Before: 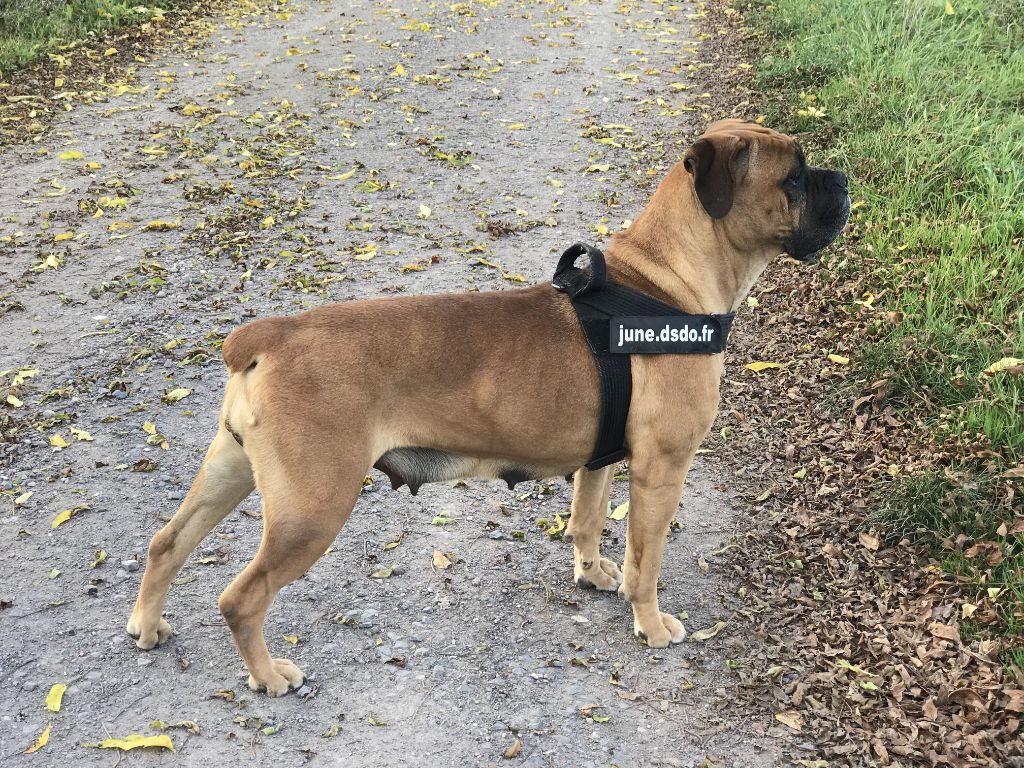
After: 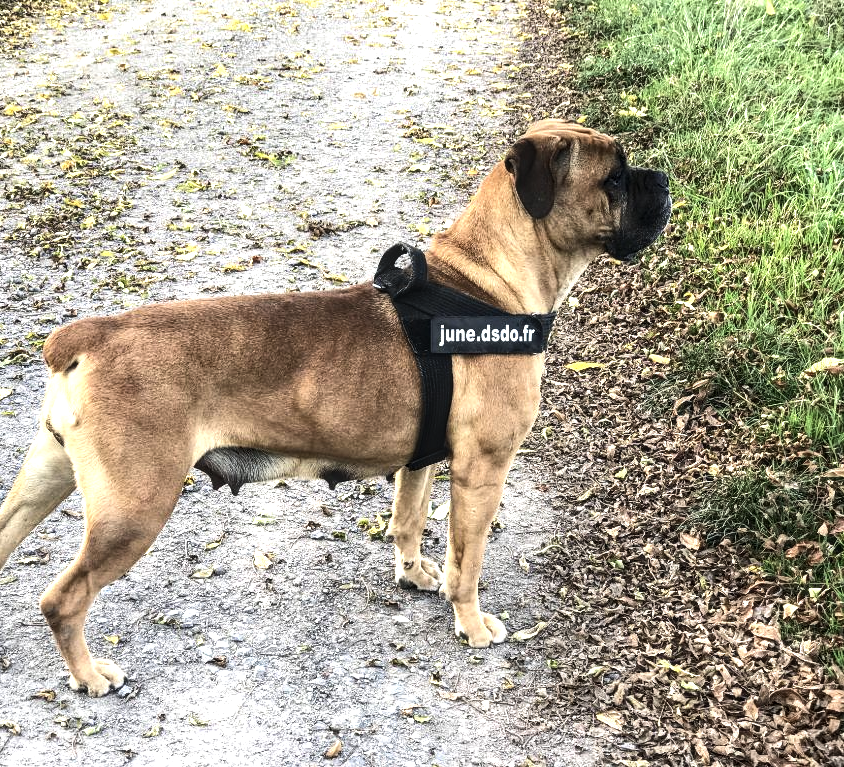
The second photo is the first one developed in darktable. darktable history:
crop: left 17.567%, bottom 0.016%
tone equalizer: -8 EV -1.07 EV, -7 EV -1.05 EV, -6 EV -0.899 EV, -5 EV -0.55 EV, -3 EV 0.608 EV, -2 EV 0.88 EV, -1 EV 0.997 EV, +0 EV 1.07 EV, edges refinement/feathering 500, mask exposure compensation -1.57 EV, preserve details no
exposure: exposure -0.04 EV, compensate highlight preservation false
local contrast: highlights 30%, detail 130%
